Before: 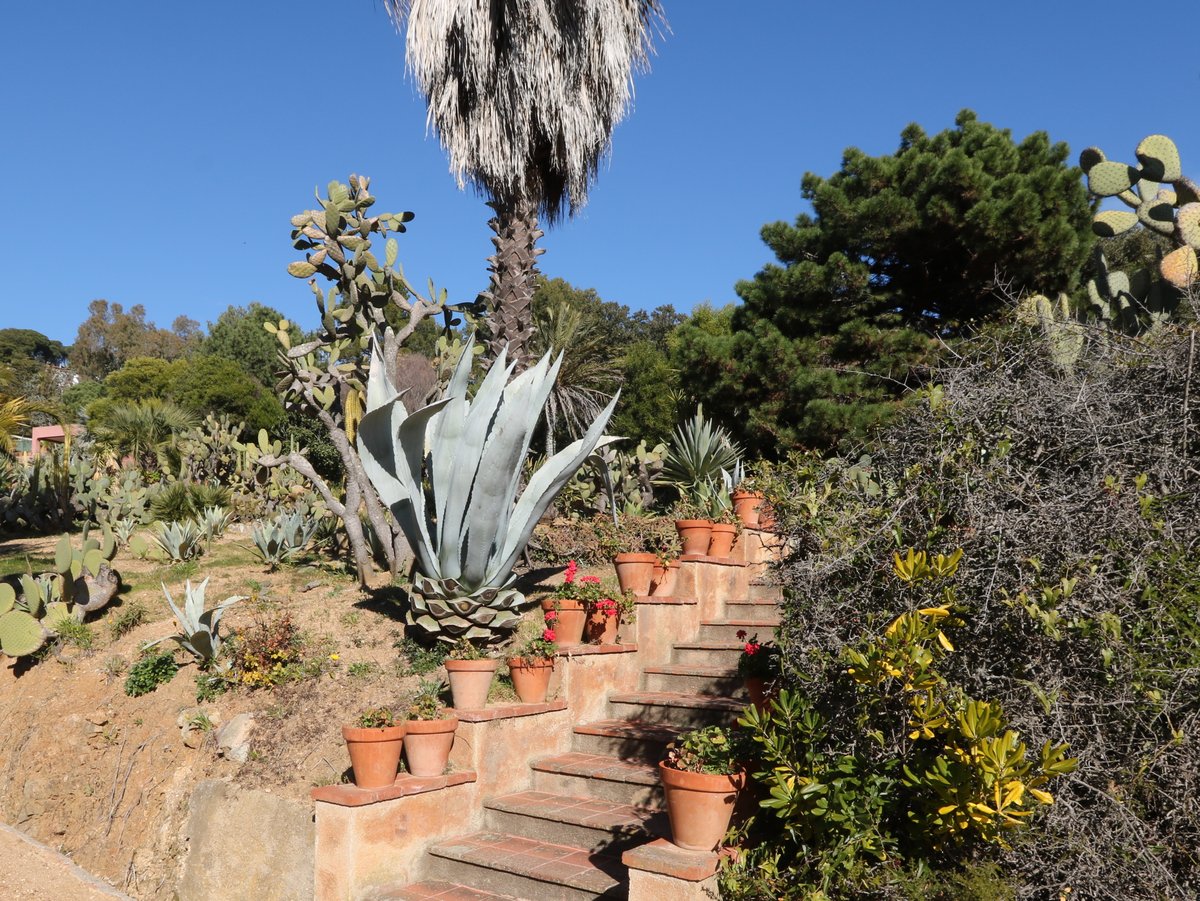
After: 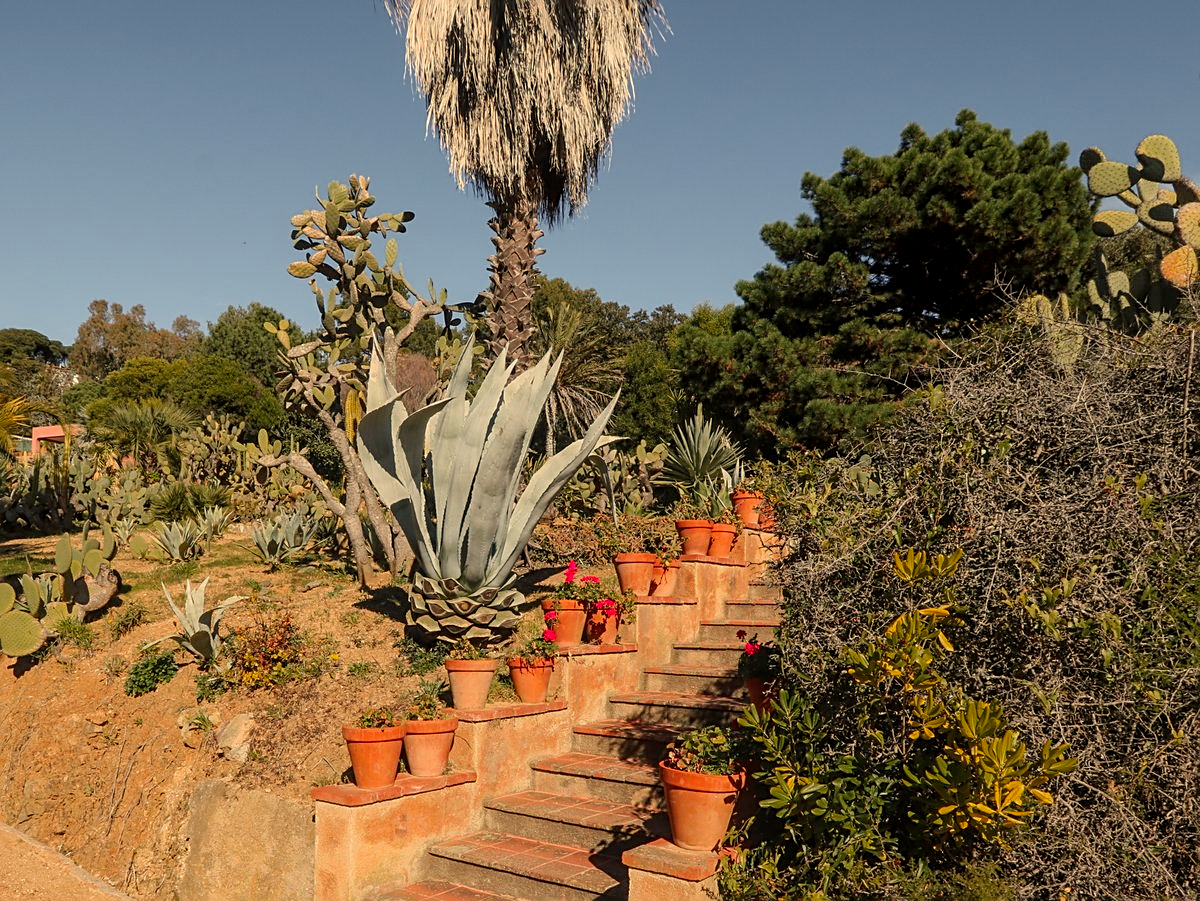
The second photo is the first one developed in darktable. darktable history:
color zones: curves: ch0 [(0, 0.48) (0.209, 0.398) (0.305, 0.332) (0.429, 0.493) (0.571, 0.5) (0.714, 0.5) (0.857, 0.5) (1, 0.48)]; ch1 [(0, 0.633) (0.143, 0.586) (0.286, 0.489) (0.429, 0.448) (0.571, 0.31) (0.714, 0.335) (0.857, 0.492) (1, 0.633)]; ch2 [(0, 0.448) (0.143, 0.498) (0.286, 0.5) (0.429, 0.5) (0.571, 0.5) (0.714, 0.5) (0.857, 0.5) (1, 0.448)]
local contrast: on, module defaults
white balance: red 1.123, blue 0.83
sharpen: on, module defaults
